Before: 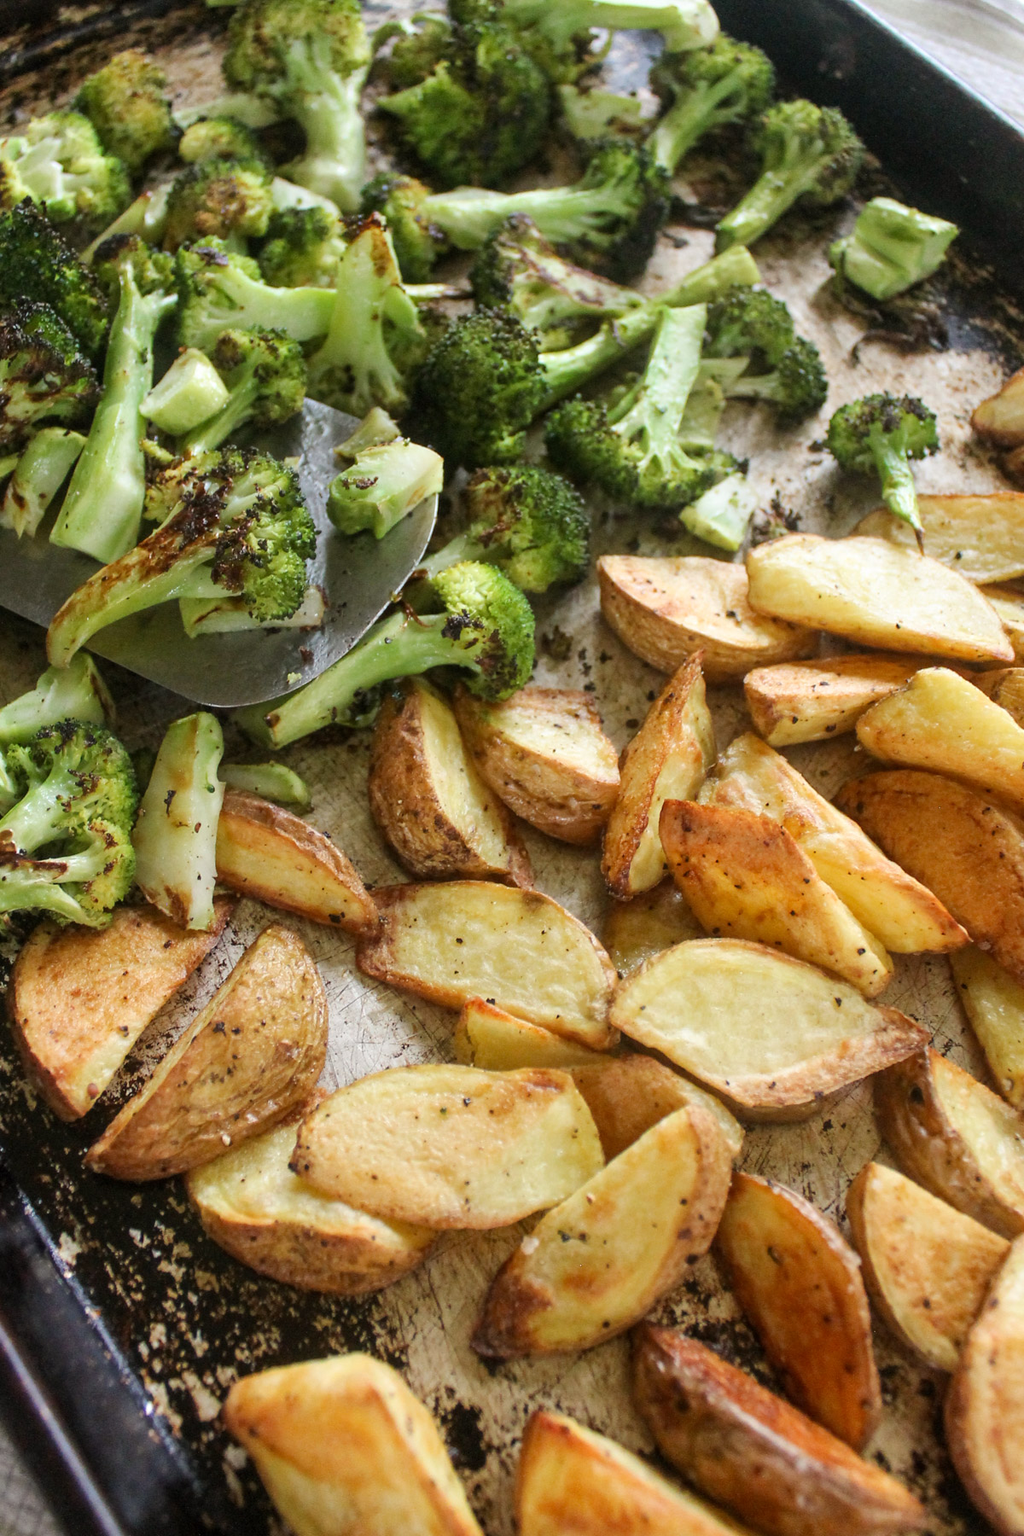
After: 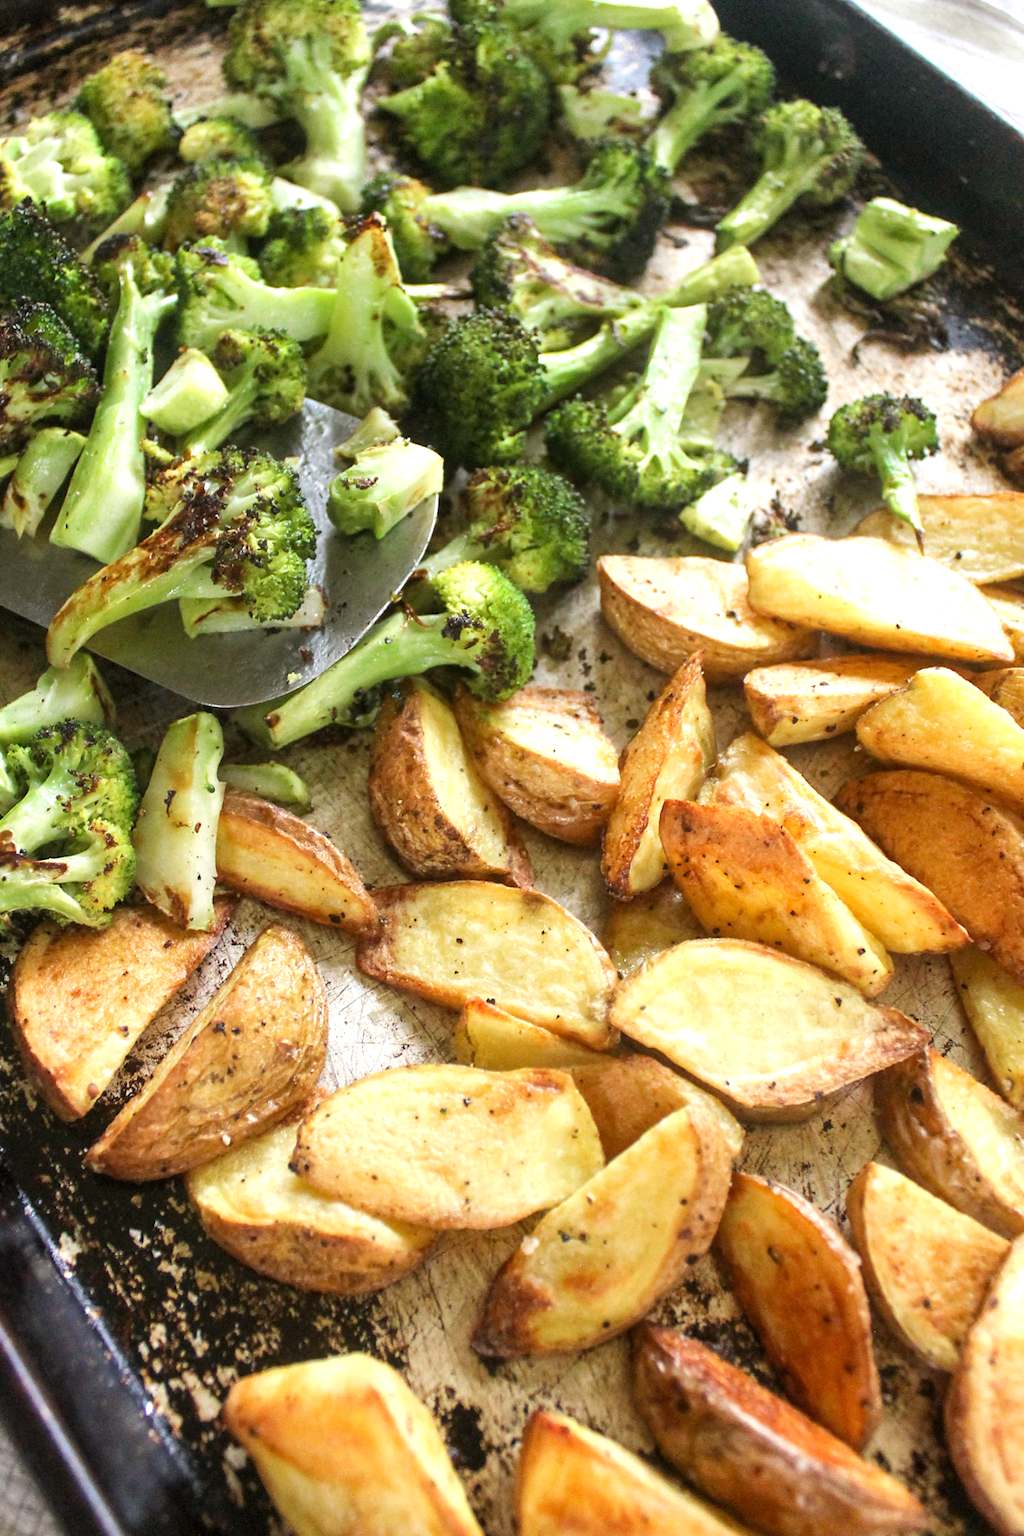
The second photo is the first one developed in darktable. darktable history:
base curve: preserve colors none
exposure: exposure 0.6 EV, compensate highlight preservation false
